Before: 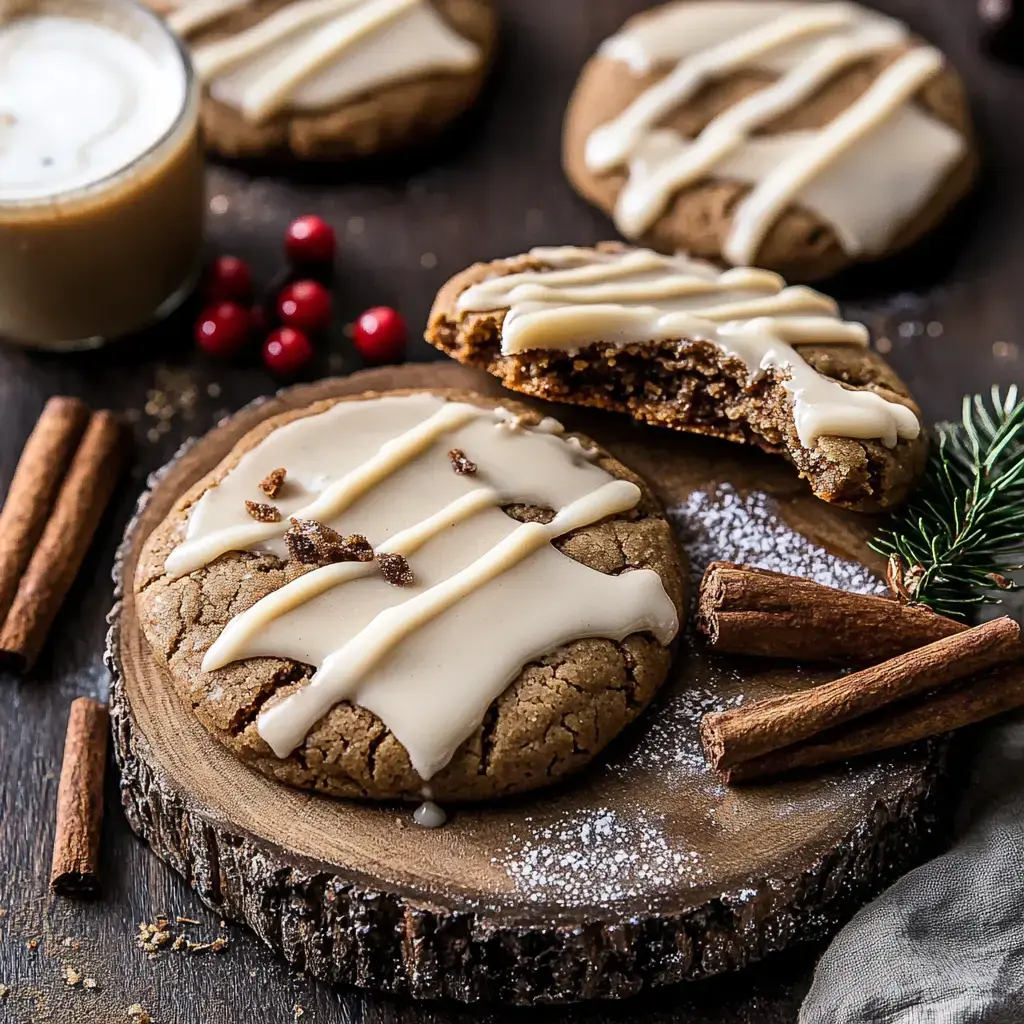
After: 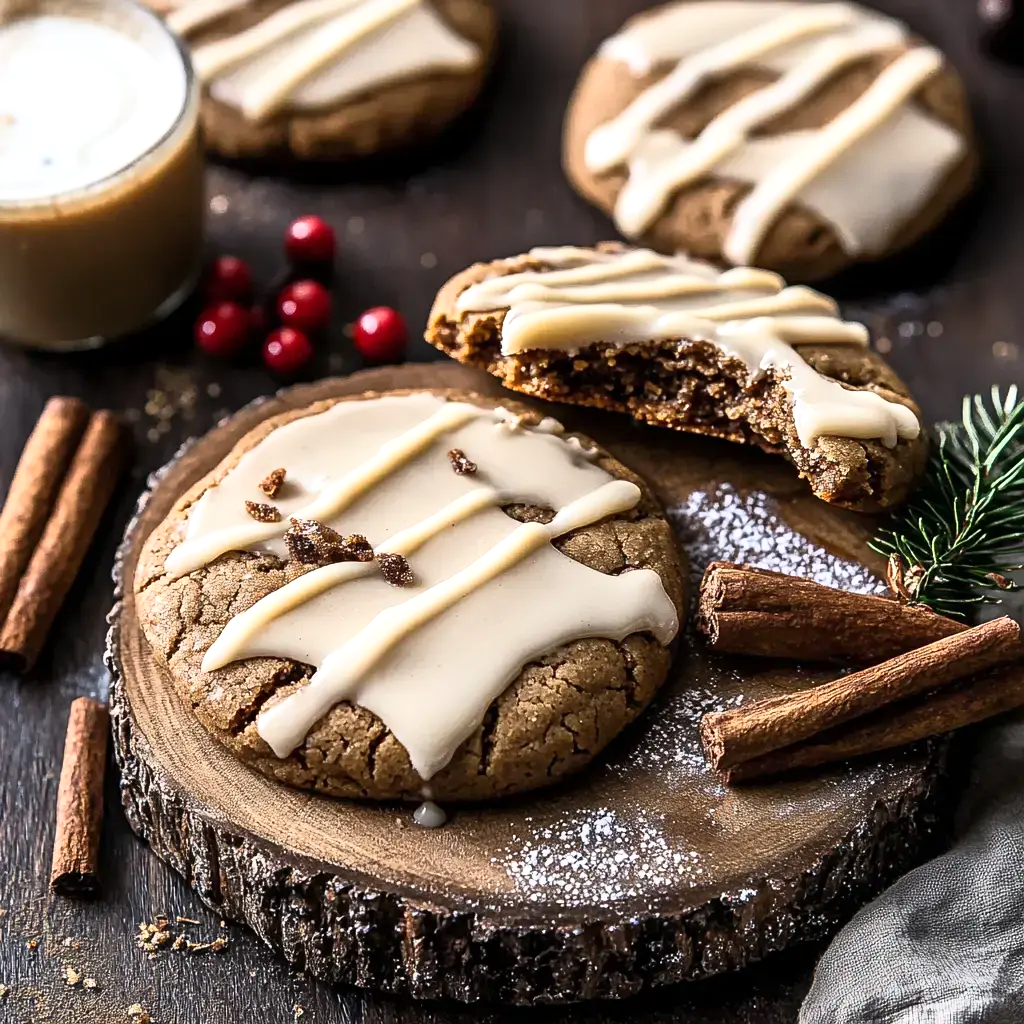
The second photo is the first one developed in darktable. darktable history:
exposure: exposure 0.2 EV, compensate highlight preservation false
base curve: curves: ch0 [(0, 0) (0.257, 0.25) (0.482, 0.586) (0.757, 0.871) (1, 1)]
